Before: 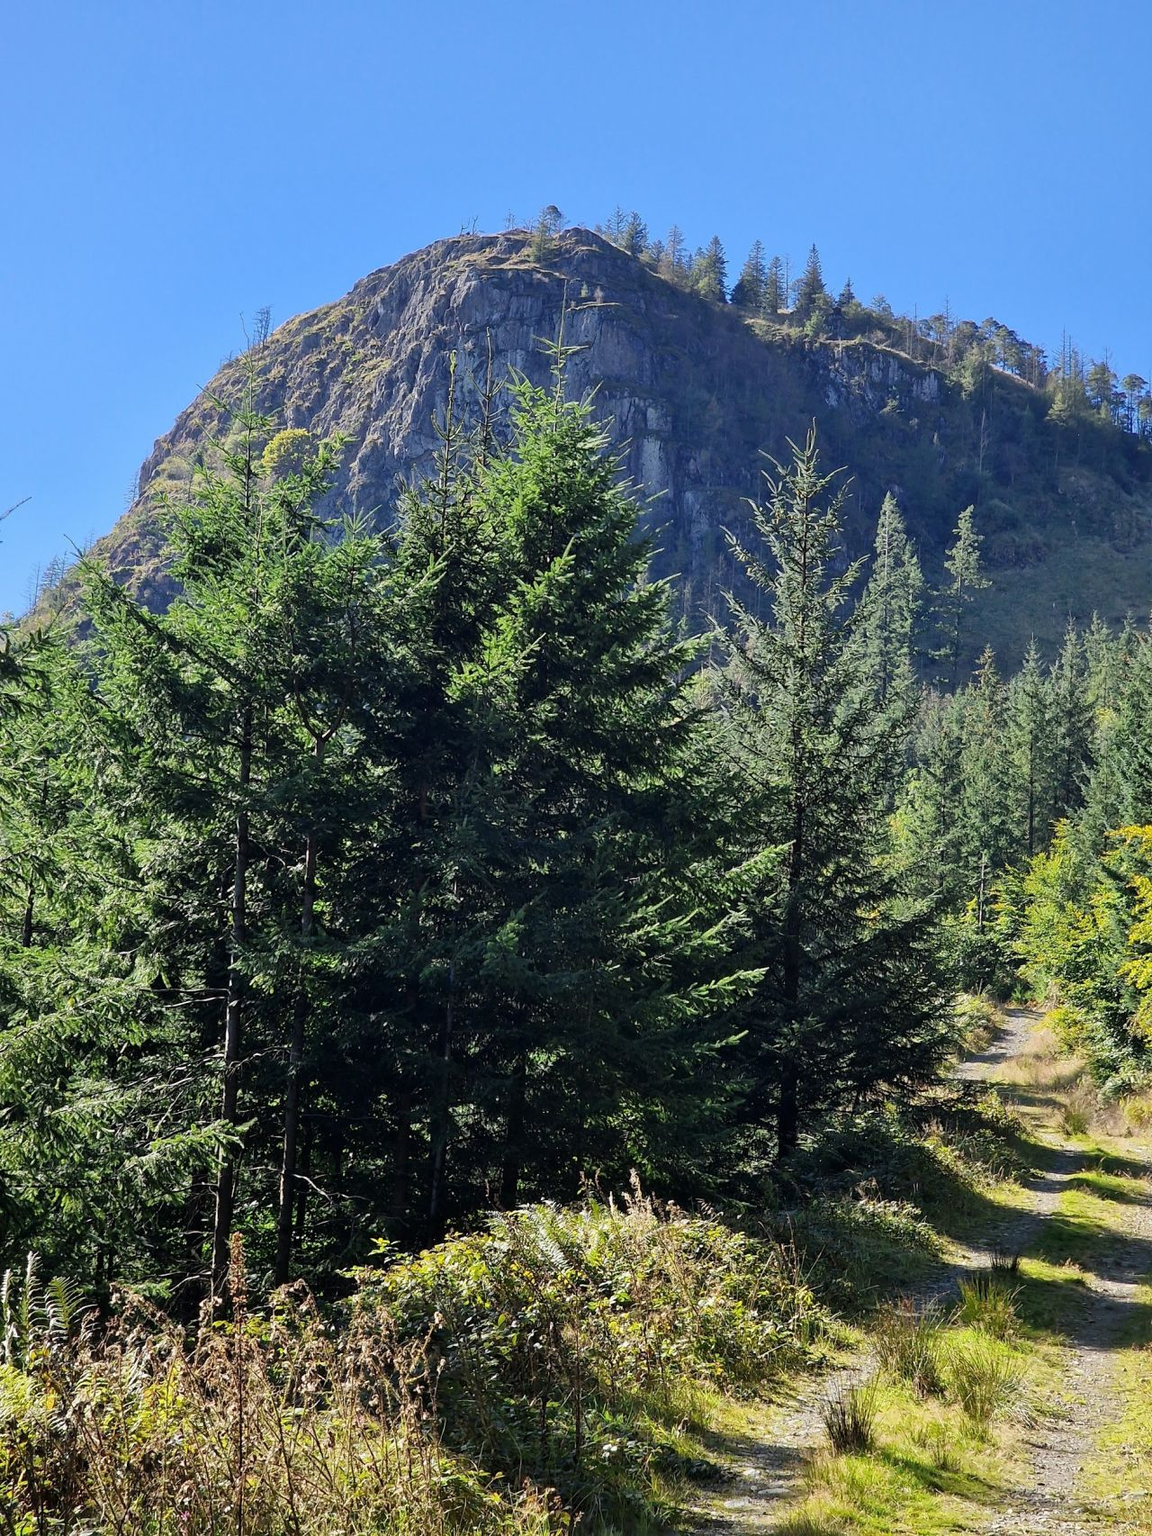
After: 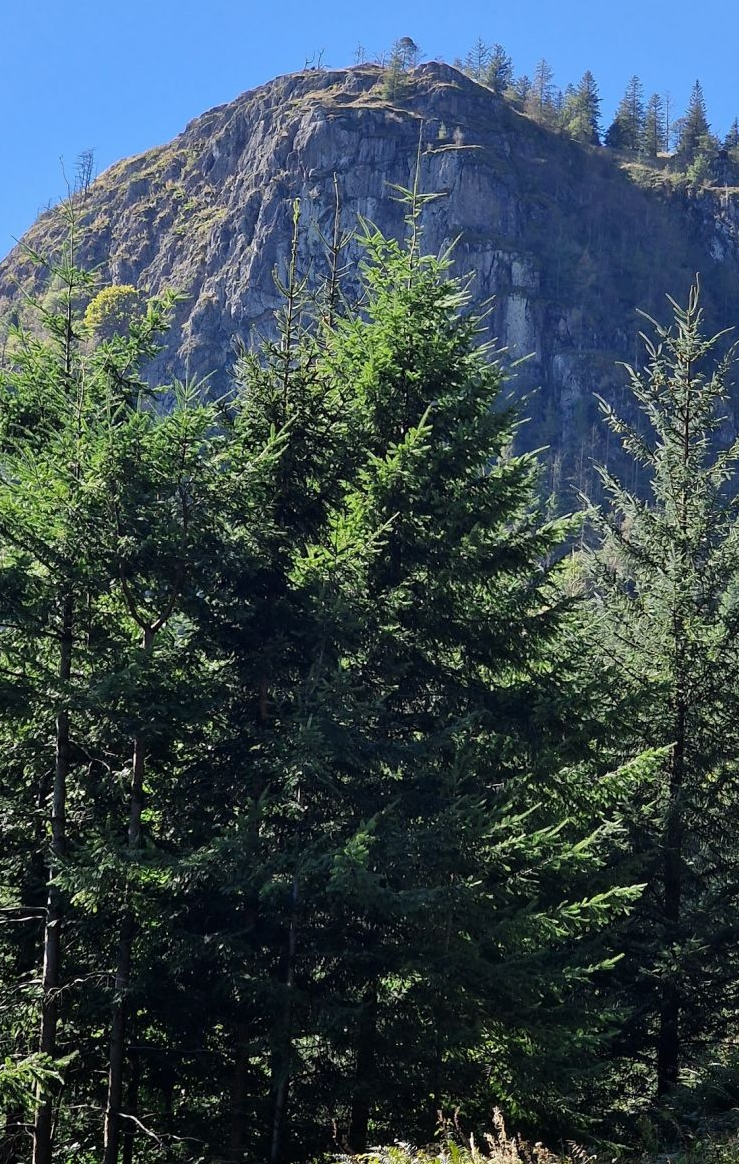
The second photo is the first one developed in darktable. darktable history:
white balance: emerald 1
crop: left 16.202%, top 11.208%, right 26.045%, bottom 20.557%
